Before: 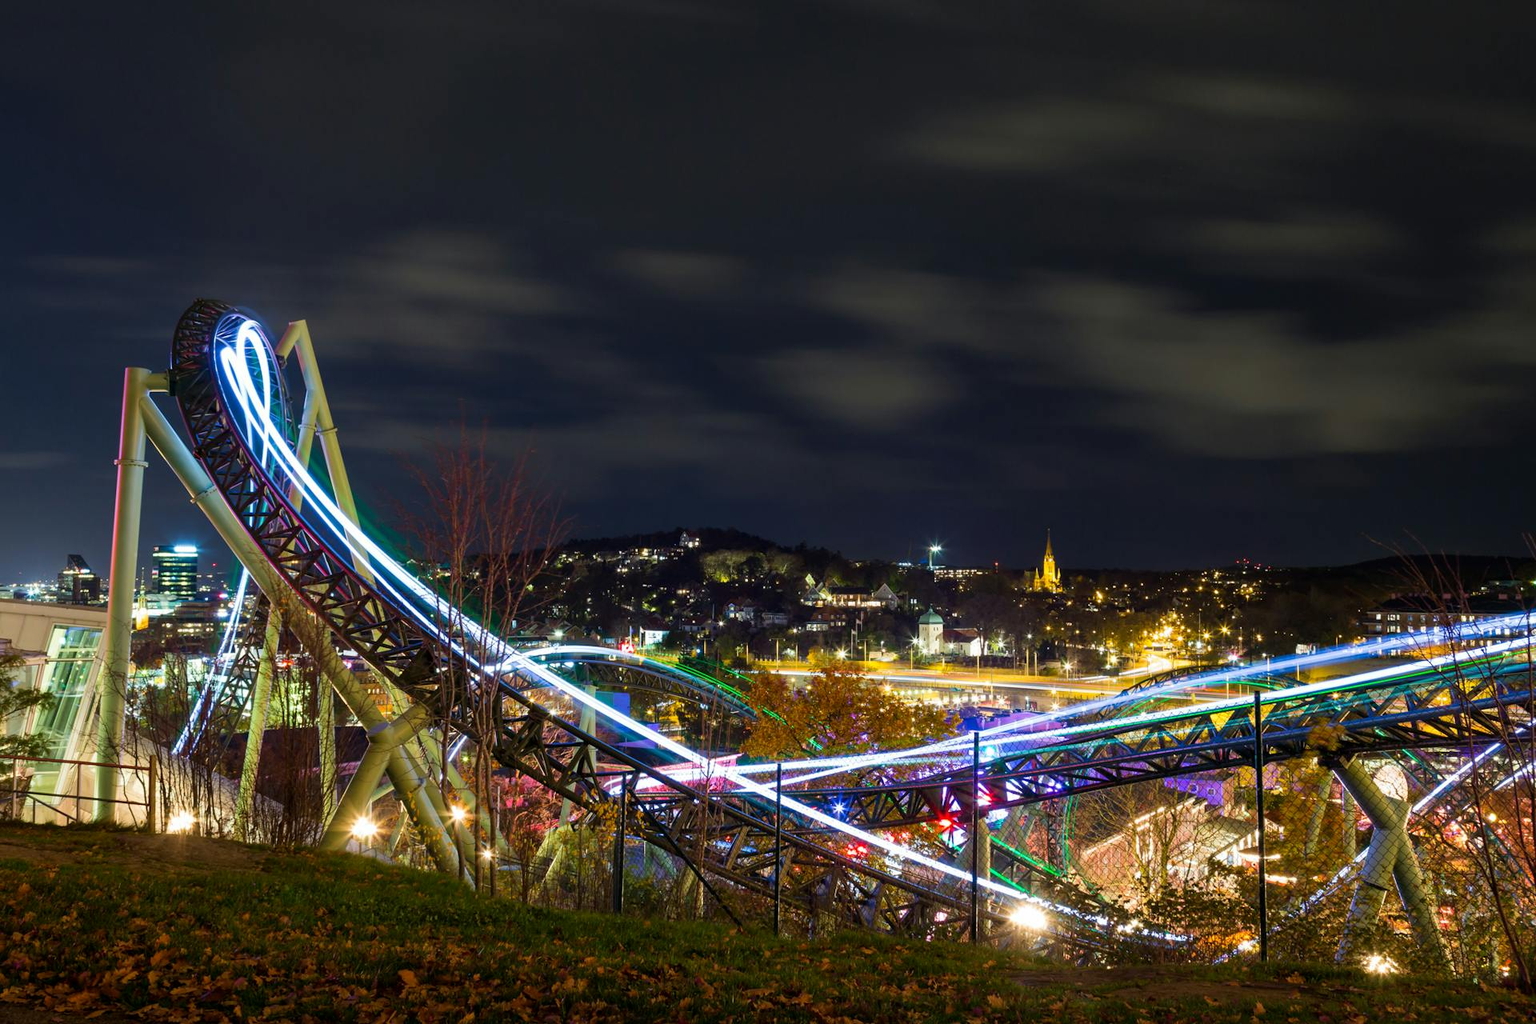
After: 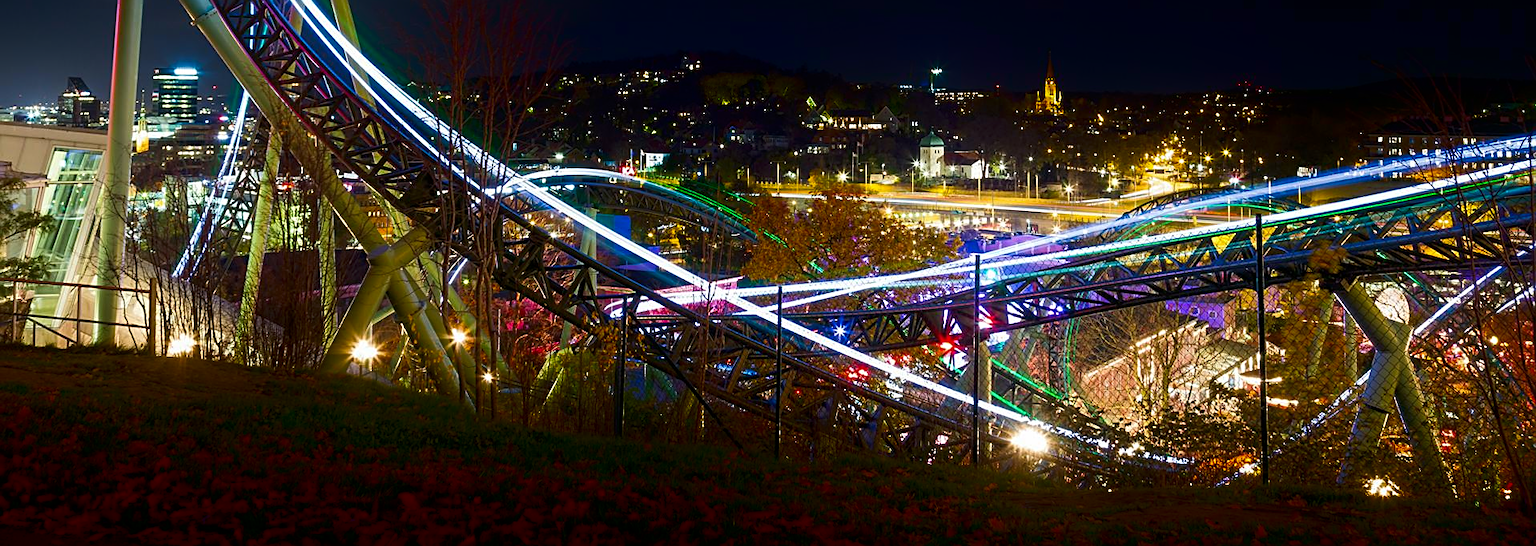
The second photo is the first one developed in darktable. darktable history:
shadows and highlights: shadows -89.69, highlights 88.35, soften with gaussian
sharpen: on, module defaults
crop and rotate: top 46.706%, right 0.079%
